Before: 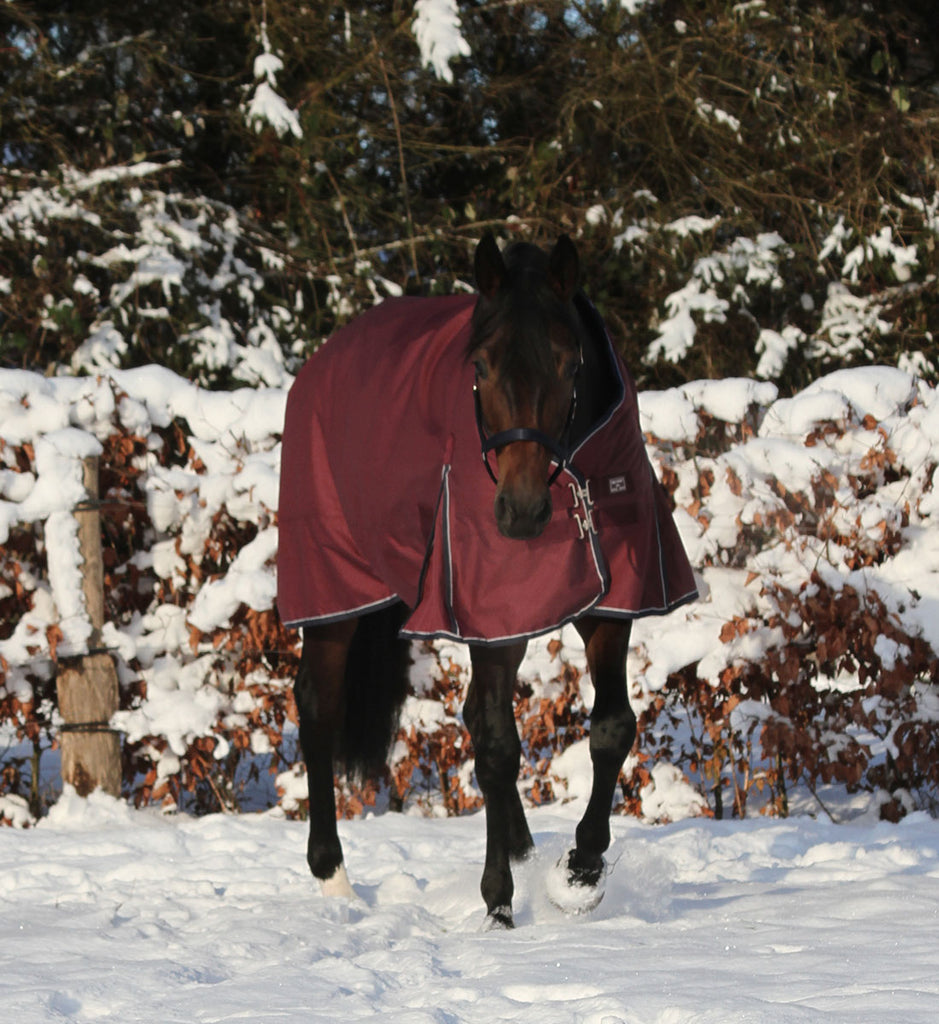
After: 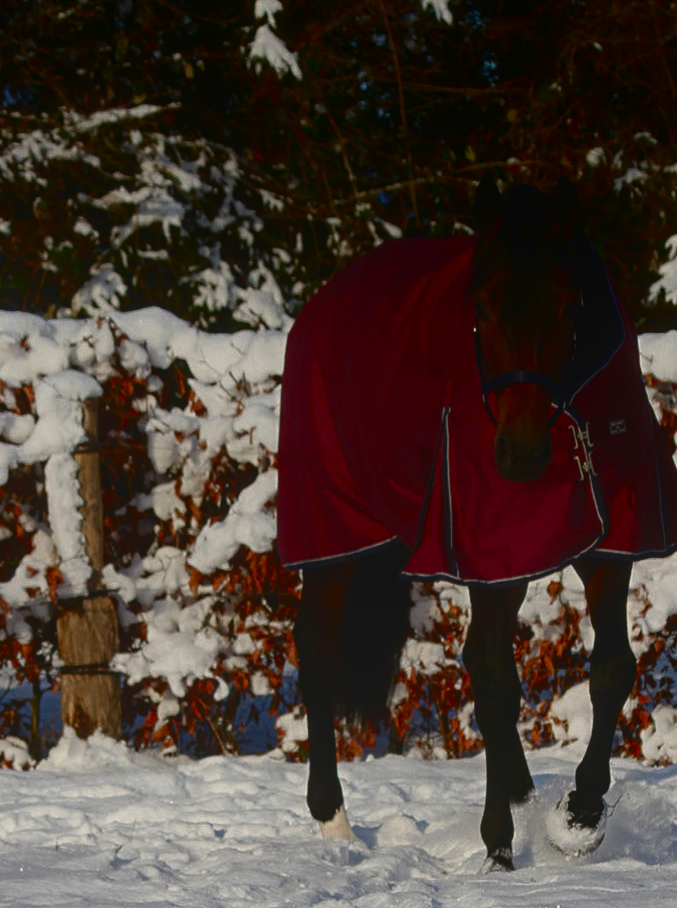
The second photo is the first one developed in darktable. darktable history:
contrast equalizer: y [[0.439, 0.44, 0.442, 0.457, 0.493, 0.498], [0.5 ×6], [0.5 ×6], [0 ×6], [0 ×6]]
local contrast: highlights 46%, shadows 1%, detail 100%
contrast brightness saturation: contrast 0.095, brightness -0.599, saturation 0.169
color zones: curves: ch0 [(0.25, 0.5) (0.636, 0.25) (0.75, 0.5)], mix -119.95%
crop: top 5.744%, right 27.855%, bottom 5.572%
